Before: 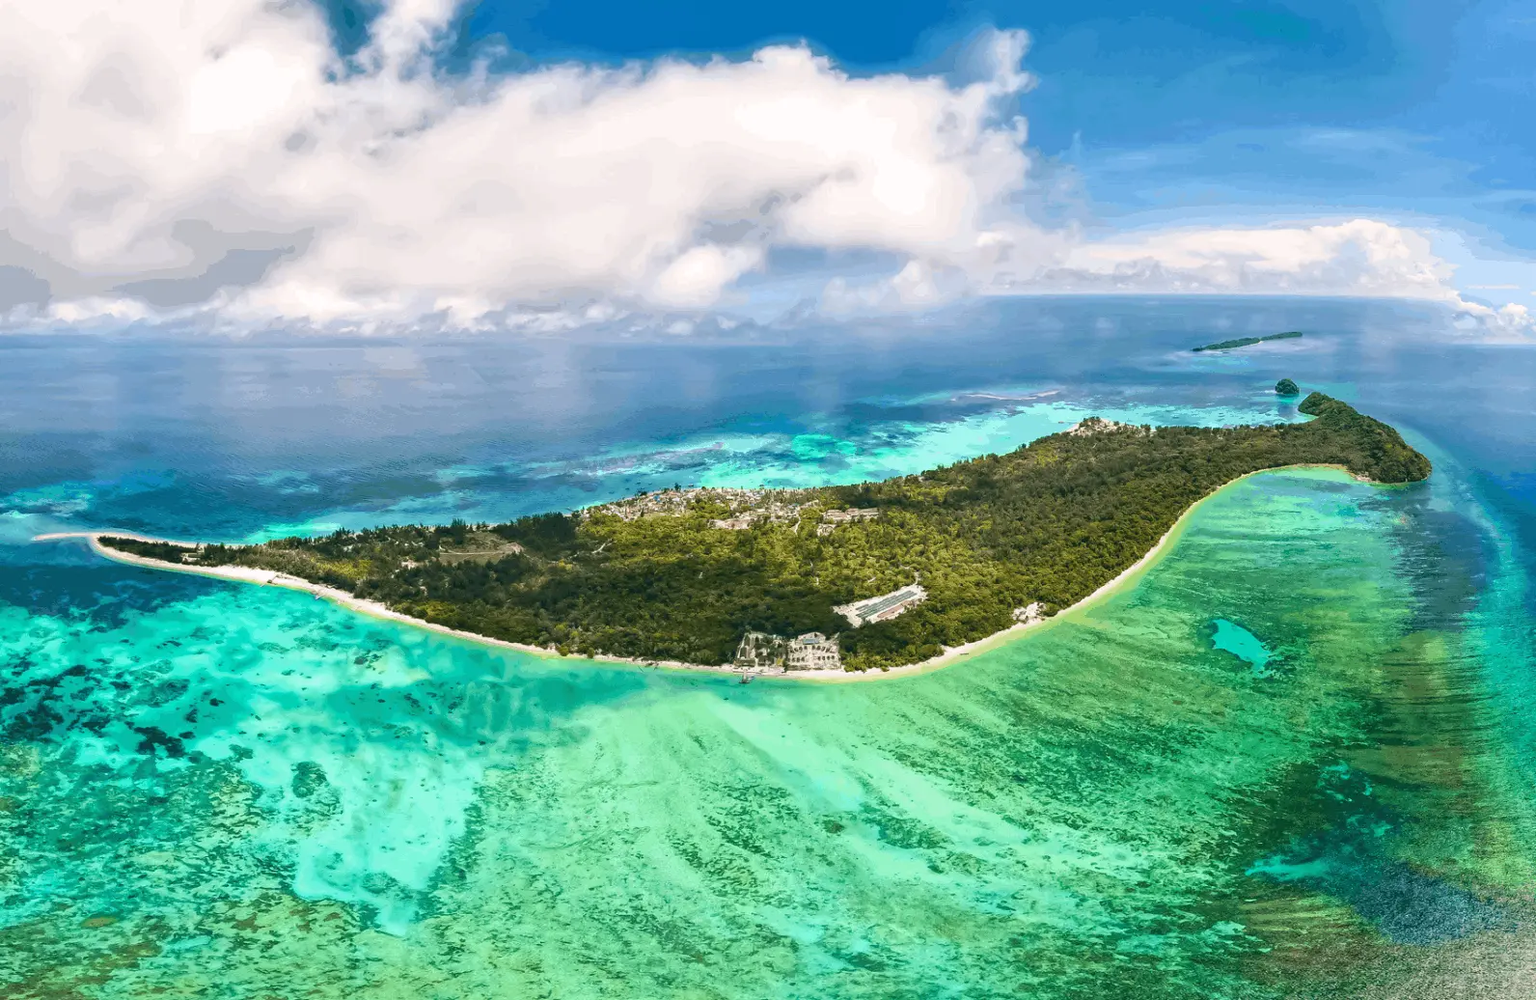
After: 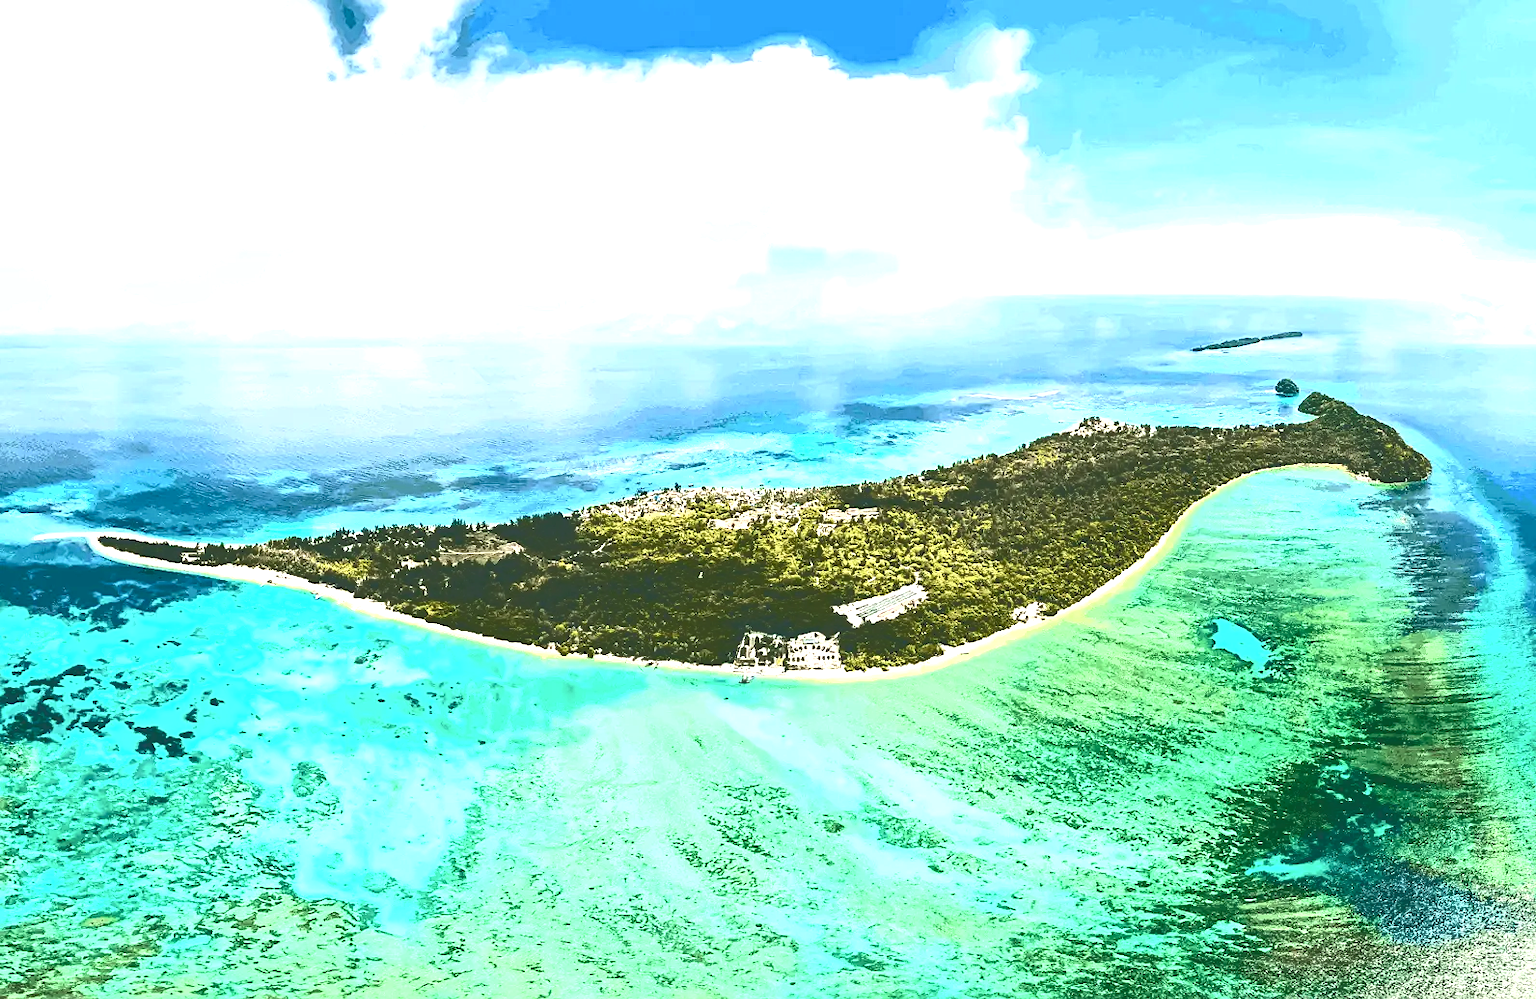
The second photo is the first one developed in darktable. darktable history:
sharpen: on, module defaults
tone equalizer: -8 EV -0.382 EV, -7 EV -0.366 EV, -6 EV -0.359 EV, -5 EV -0.223 EV, -3 EV 0.189 EV, -2 EV 0.361 EV, -1 EV 0.392 EV, +0 EV 0.393 EV, edges refinement/feathering 500, mask exposure compensation -1.57 EV, preserve details no
tone curve: curves: ch0 [(0, 0) (0.003, 0.231) (0.011, 0.231) (0.025, 0.231) (0.044, 0.231) (0.069, 0.231) (0.1, 0.234) (0.136, 0.239) (0.177, 0.243) (0.224, 0.247) (0.277, 0.265) (0.335, 0.311) (0.399, 0.389) (0.468, 0.507) (0.543, 0.634) (0.623, 0.74) (0.709, 0.83) (0.801, 0.889) (0.898, 0.93) (1, 1)], color space Lab, independent channels, preserve colors none
levels: levels [0, 0.43, 0.859]
